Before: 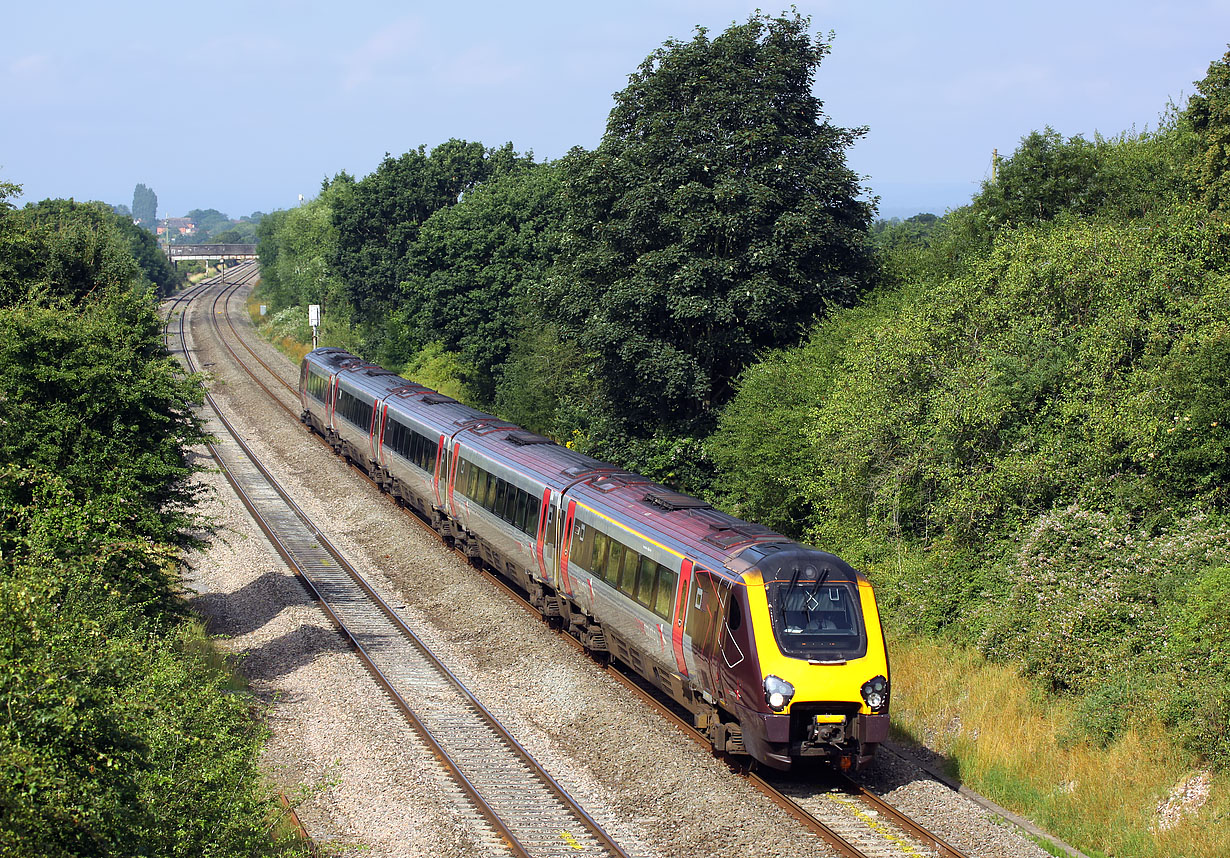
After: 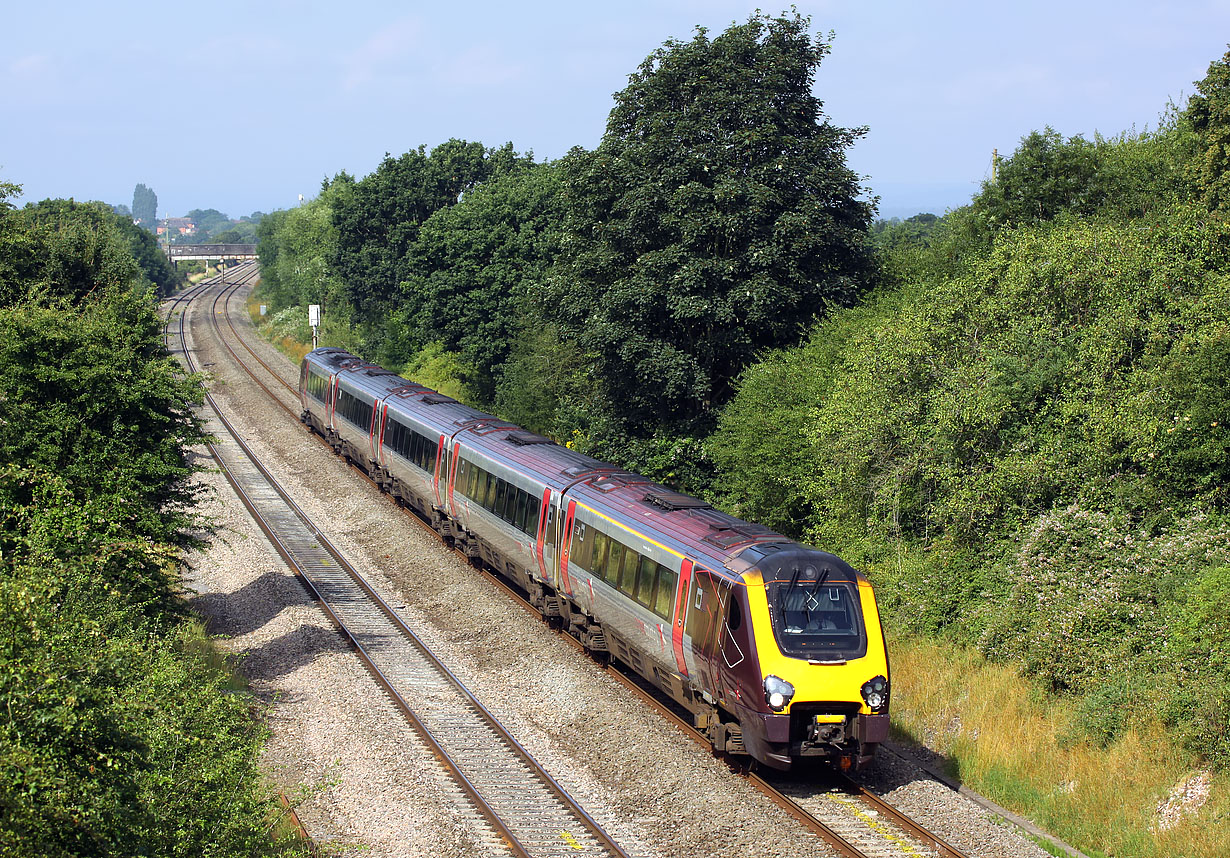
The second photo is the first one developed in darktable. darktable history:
shadows and highlights: shadows -10.6, white point adjustment 1.38, highlights 8.64
